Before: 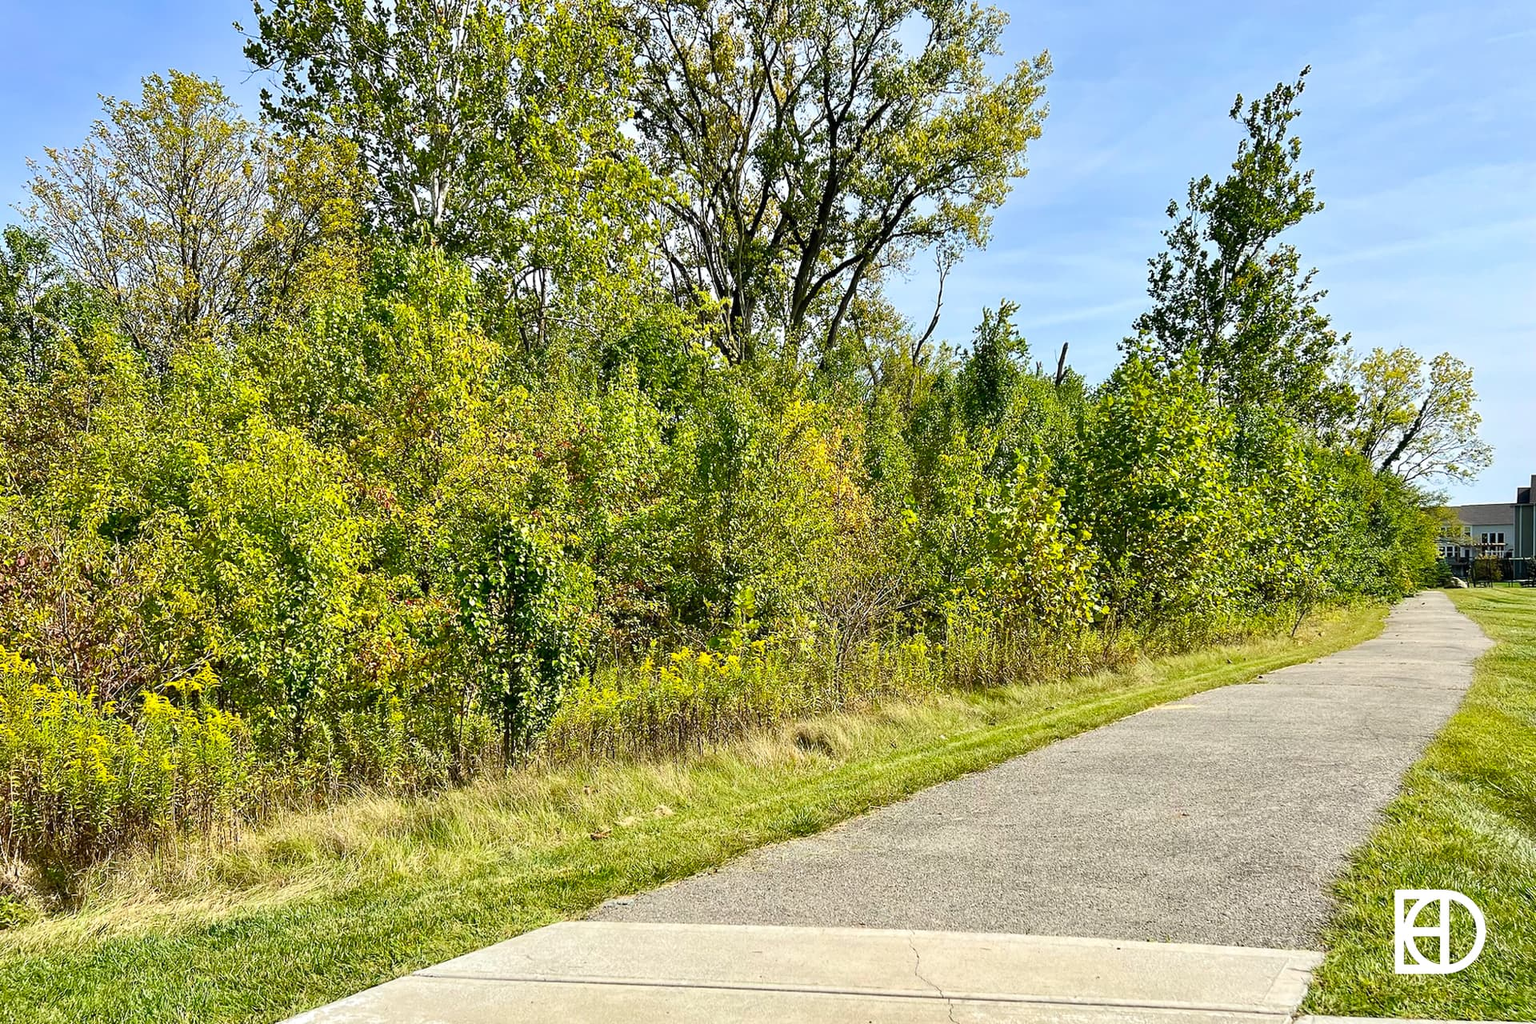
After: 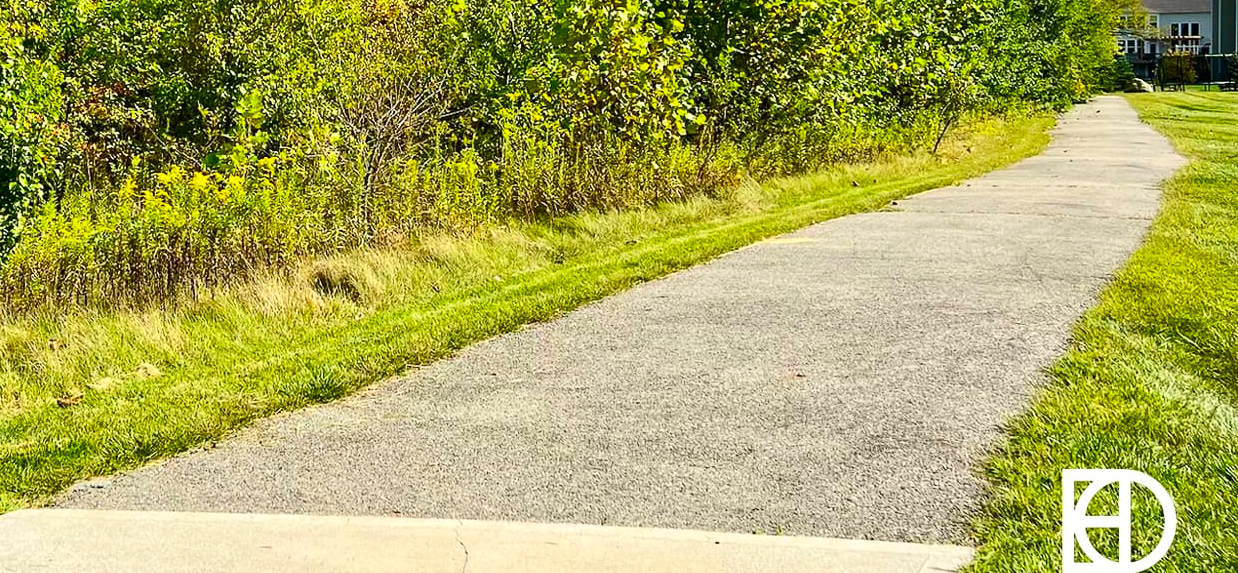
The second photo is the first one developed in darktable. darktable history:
crop and rotate: left 35.509%, top 50.238%, bottom 4.934%
contrast brightness saturation: contrast 0.18, saturation 0.3
